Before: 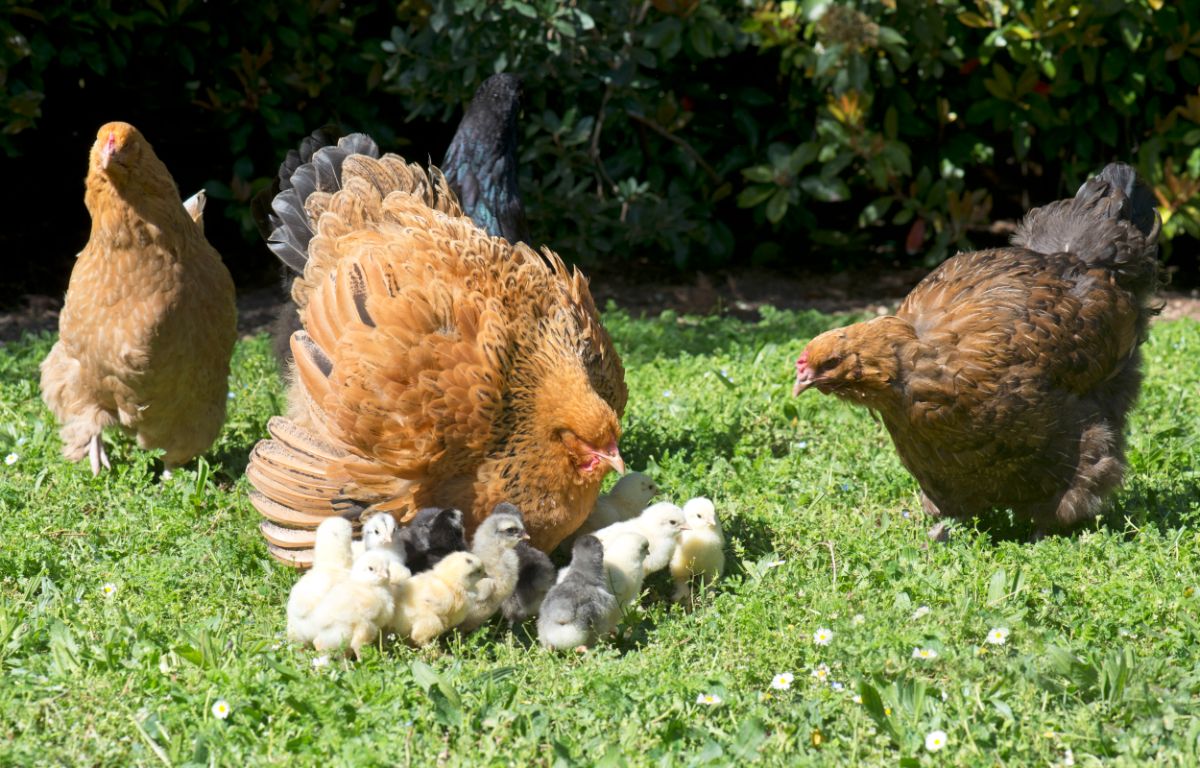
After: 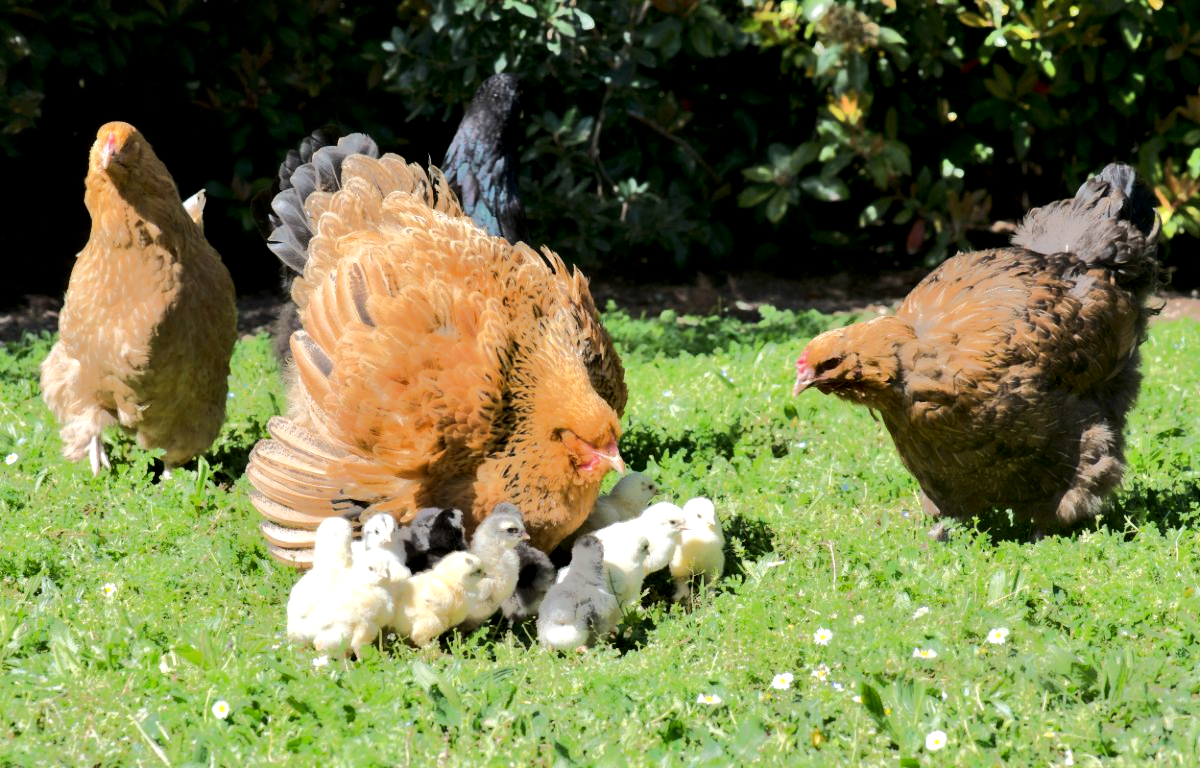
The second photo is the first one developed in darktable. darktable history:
tone equalizer: -8 EV -0.525 EV, -7 EV -0.301 EV, -6 EV -0.074 EV, -5 EV 0.385 EV, -4 EV 0.964 EV, -3 EV 0.784 EV, -2 EV -0.007 EV, -1 EV 0.144 EV, +0 EV -0.022 EV, edges refinement/feathering 500, mask exposure compensation -1.57 EV, preserve details no
contrast equalizer: y [[0.514, 0.573, 0.581, 0.508, 0.5, 0.5], [0.5 ×6], [0.5 ×6], [0 ×6], [0 ×6]]
